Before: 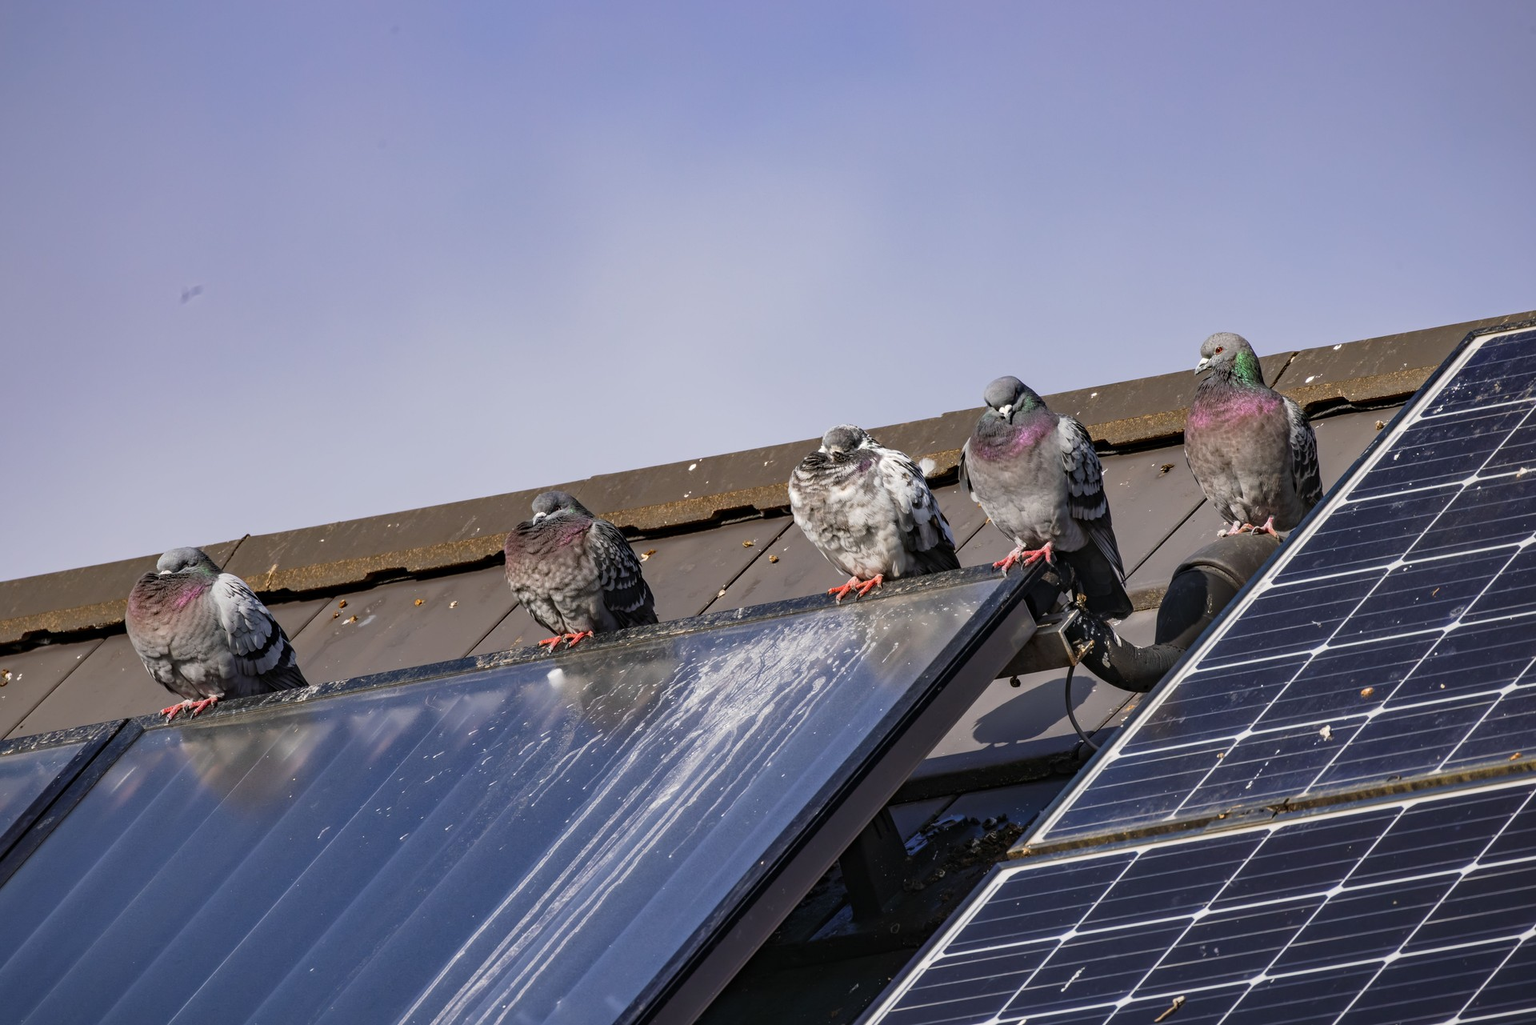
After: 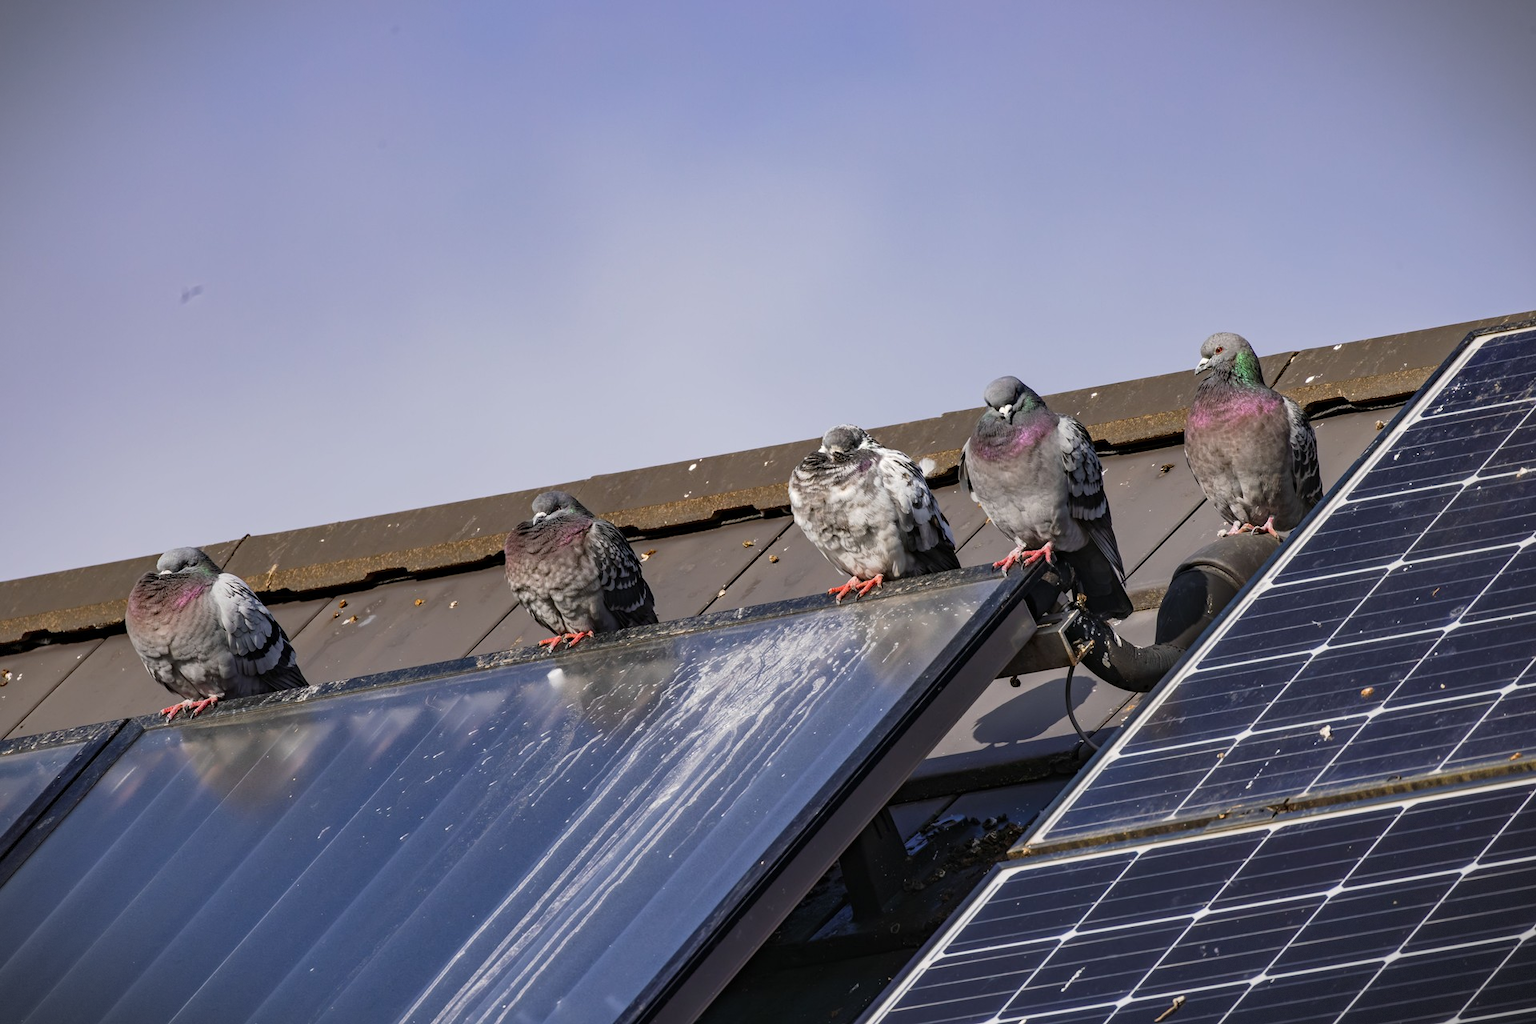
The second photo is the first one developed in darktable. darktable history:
vignetting: fall-off start 100.4%, width/height ratio 1.32, dithering 8-bit output
